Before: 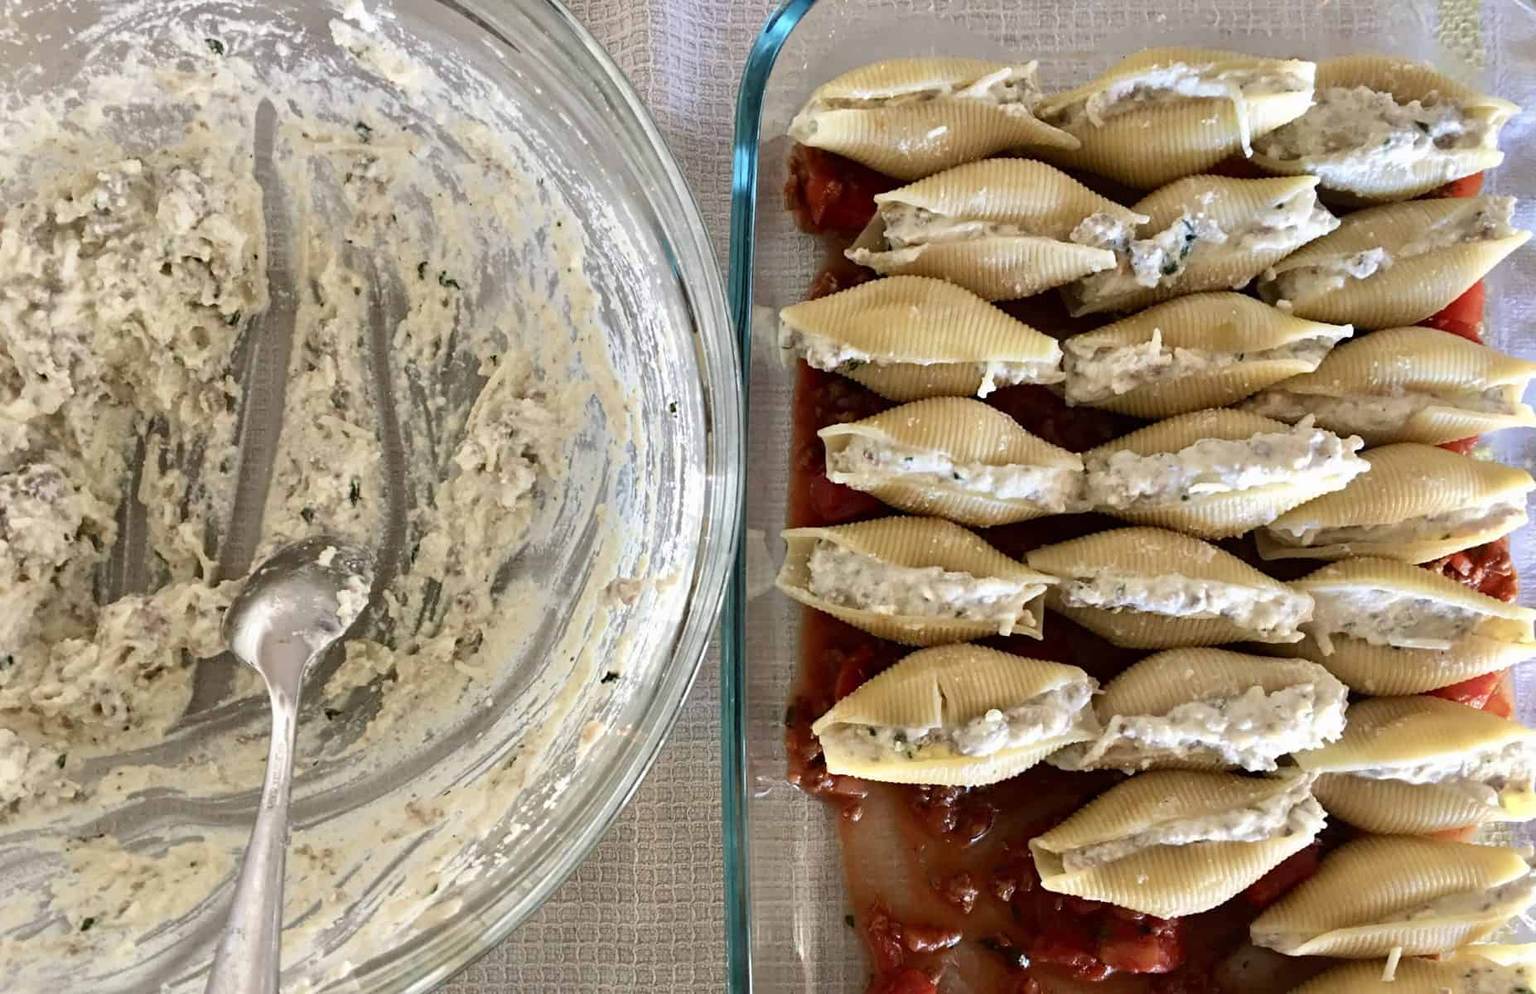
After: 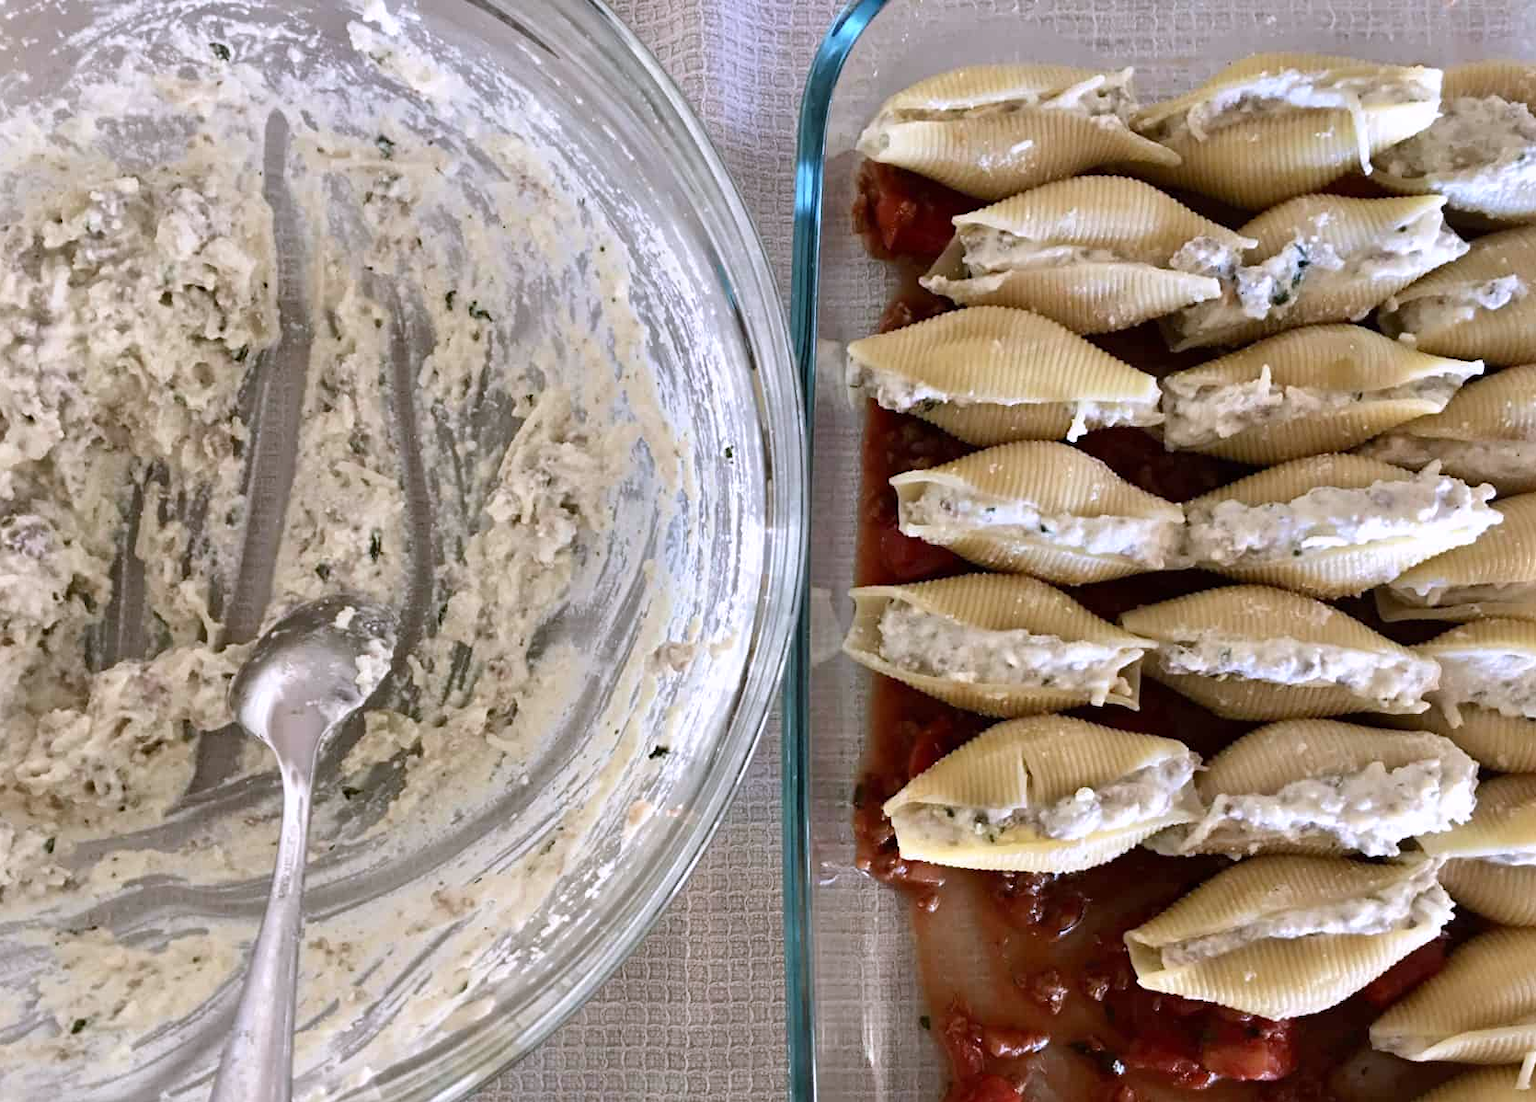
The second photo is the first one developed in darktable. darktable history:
crop and rotate: left 1.088%, right 8.807%
white balance: red 1.004, blue 1.096
